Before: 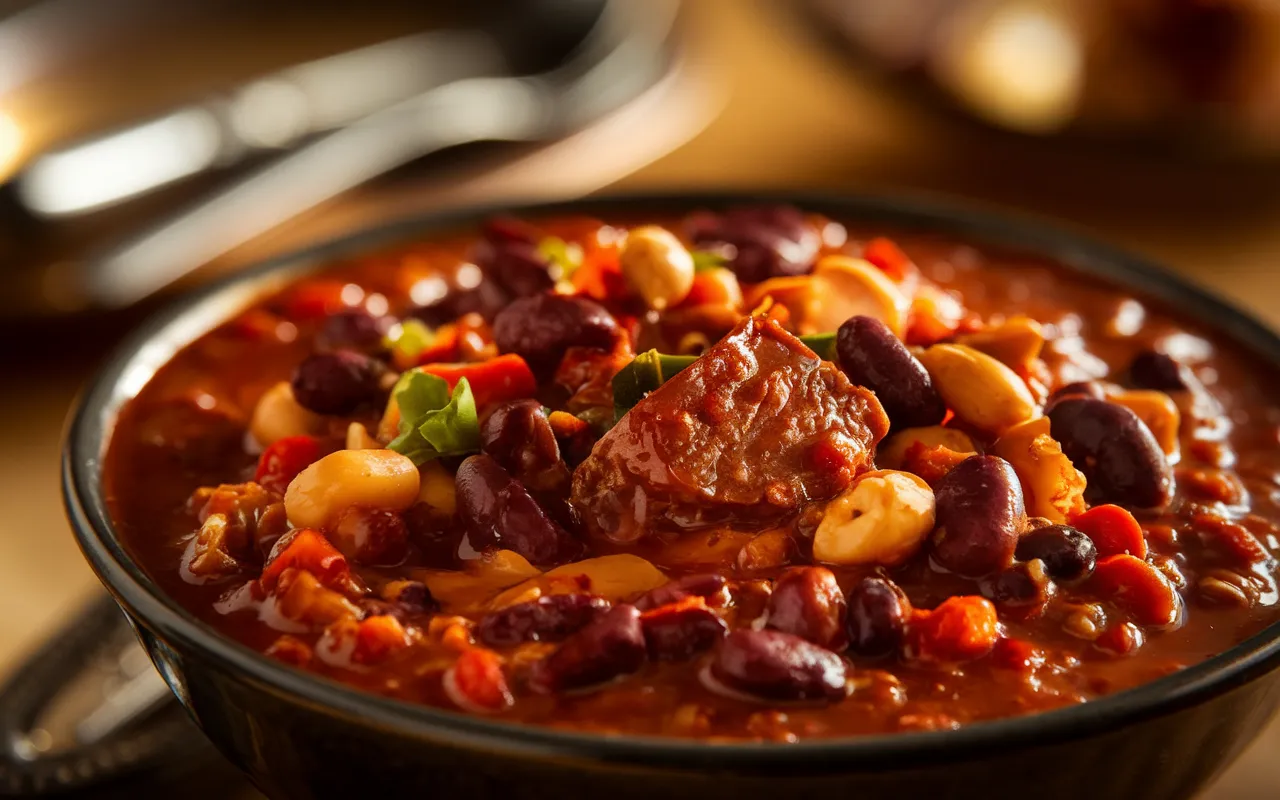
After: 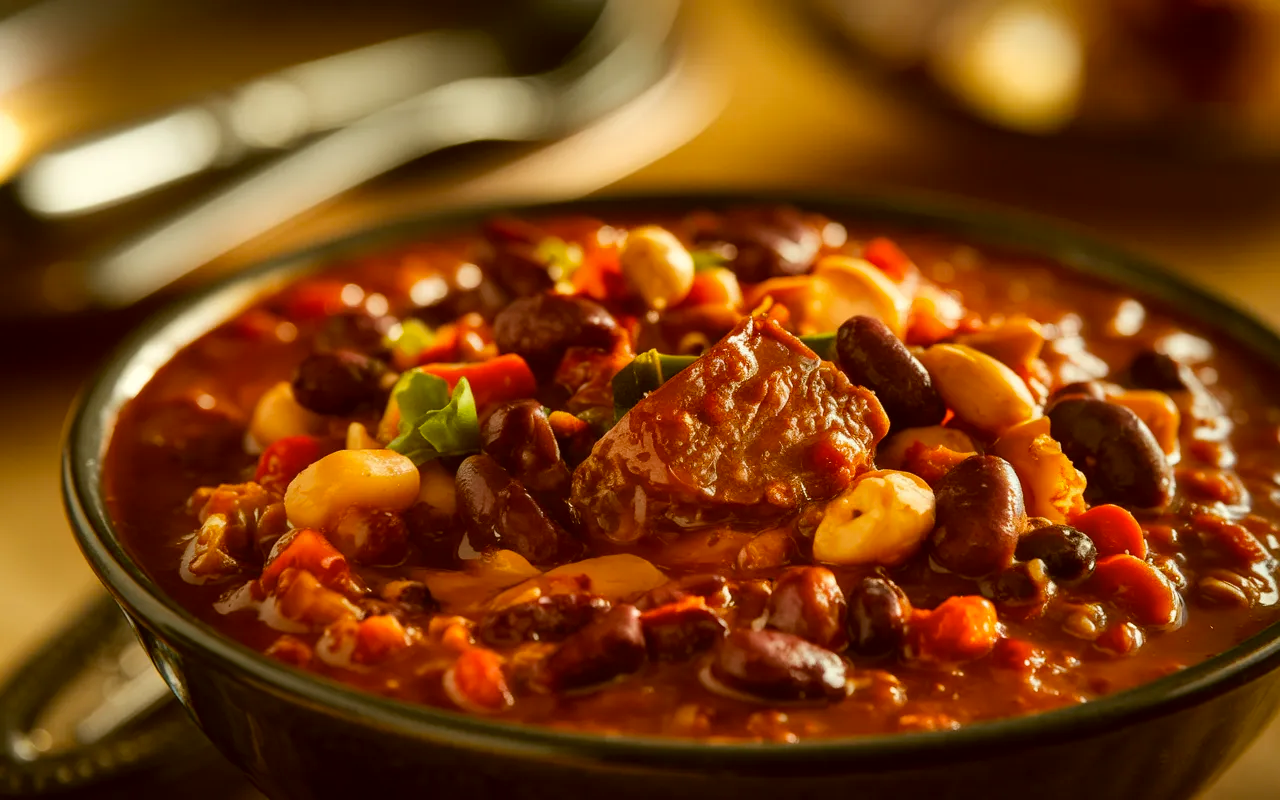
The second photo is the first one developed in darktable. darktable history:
shadows and highlights: shadows 31.56, highlights -32.01, soften with gaussian
color correction: highlights a* -1.51, highlights b* 10.22, shadows a* 0.502, shadows b* 19.9
